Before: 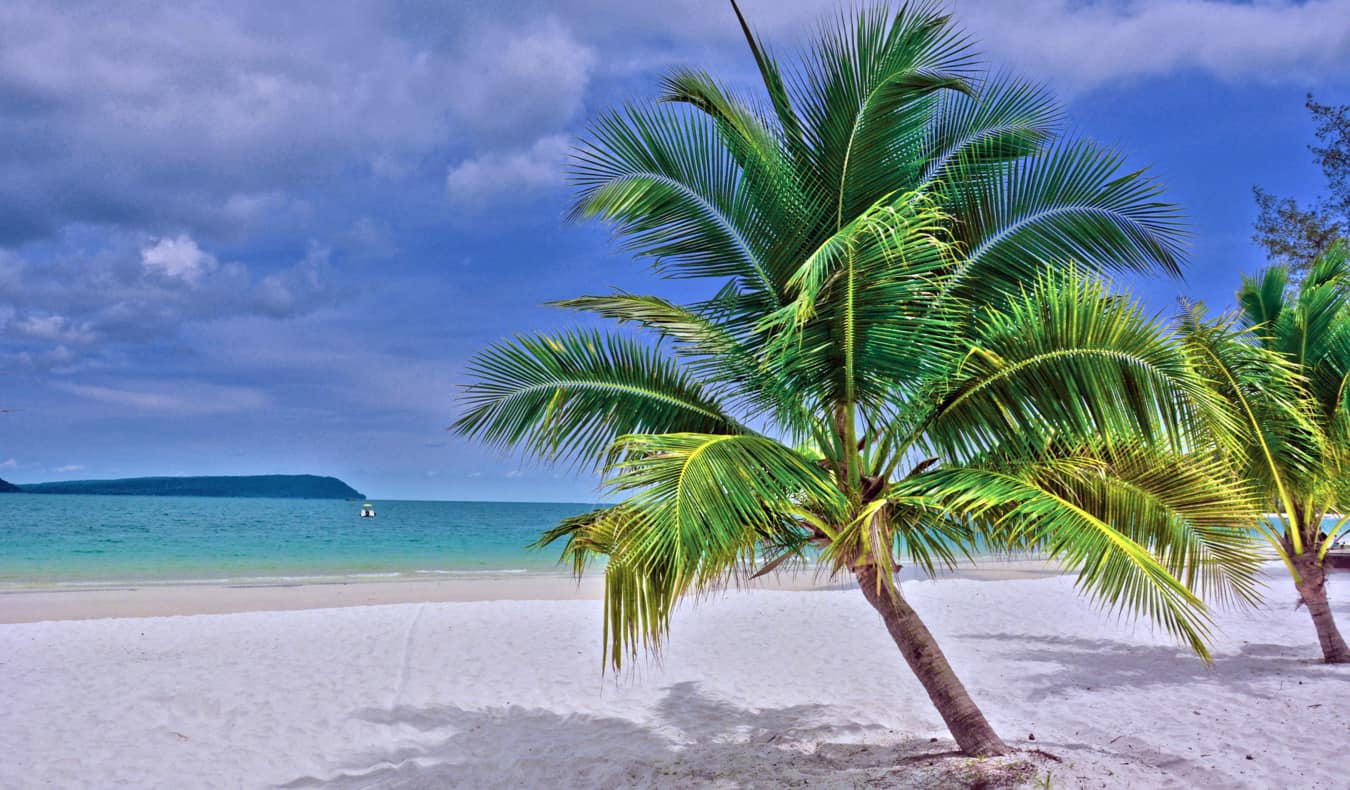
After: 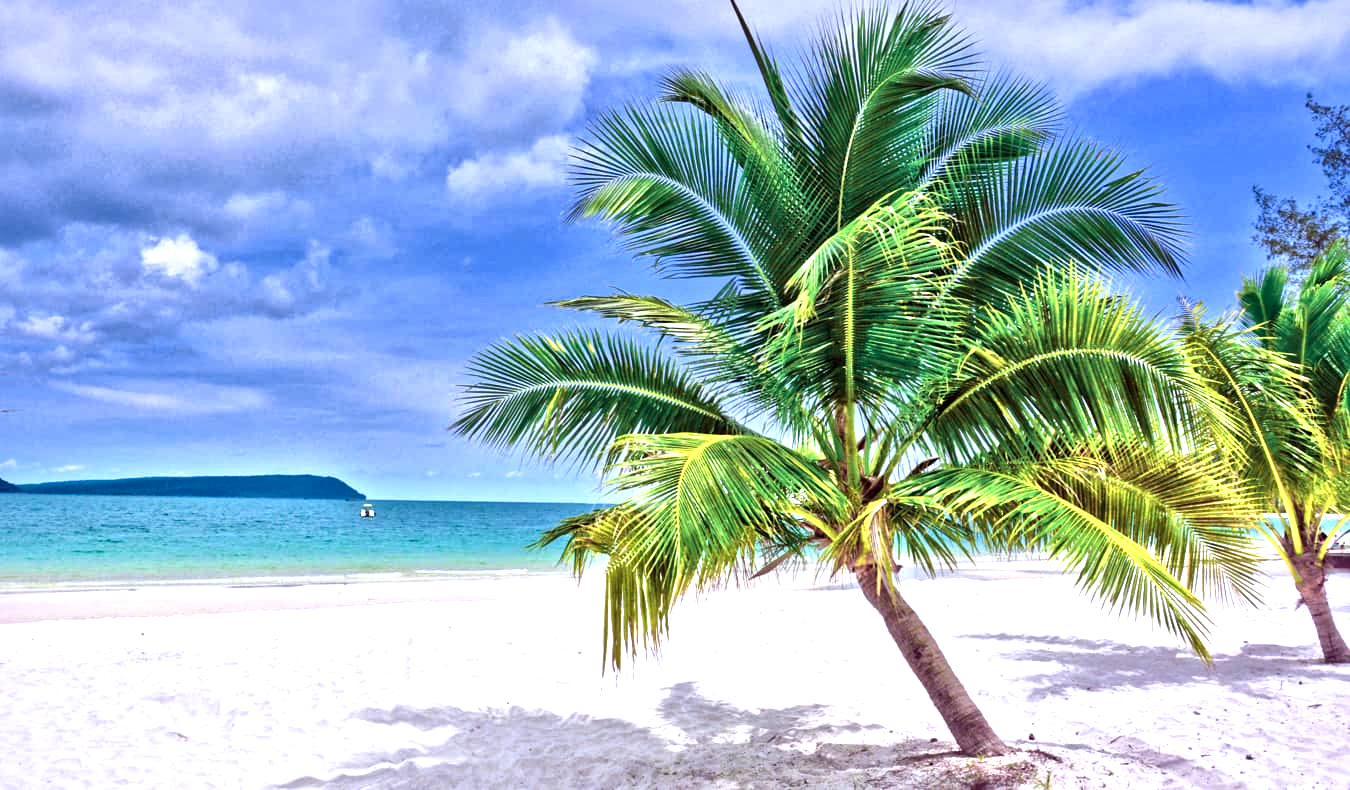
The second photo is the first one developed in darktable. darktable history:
local contrast: mode bilateral grid, contrast 20, coarseness 51, detail 172%, midtone range 0.2
exposure: black level correction 0, exposure 0.953 EV, compensate highlight preservation false
